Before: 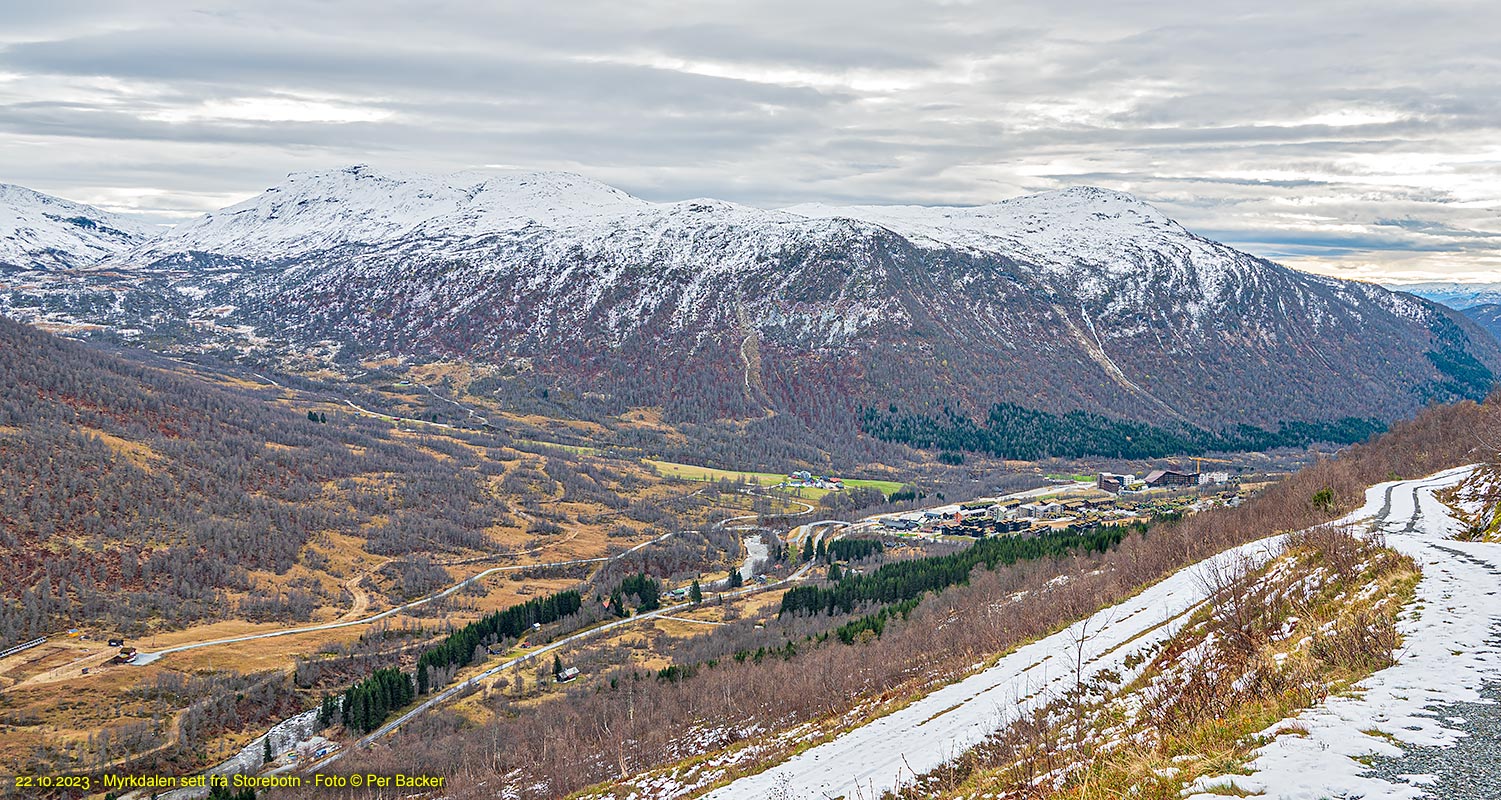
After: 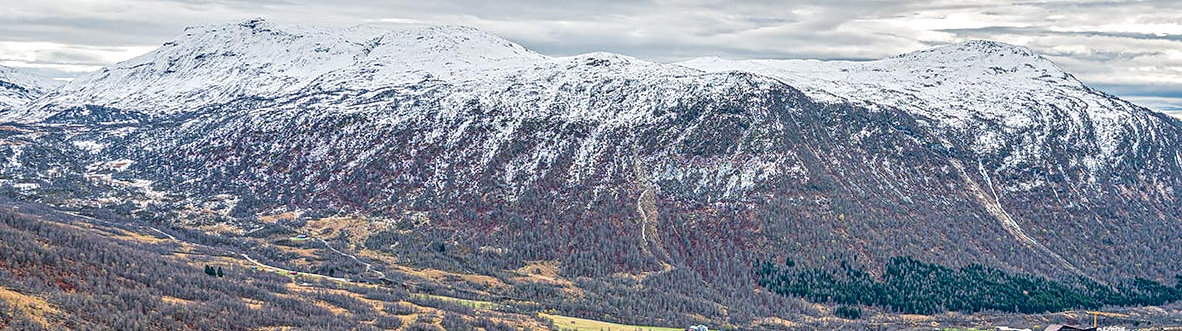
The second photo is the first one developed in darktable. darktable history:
local contrast: highlights 22%, detail 150%
crop: left 6.869%, top 18.359%, right 14.326%, bottom 40.157%
